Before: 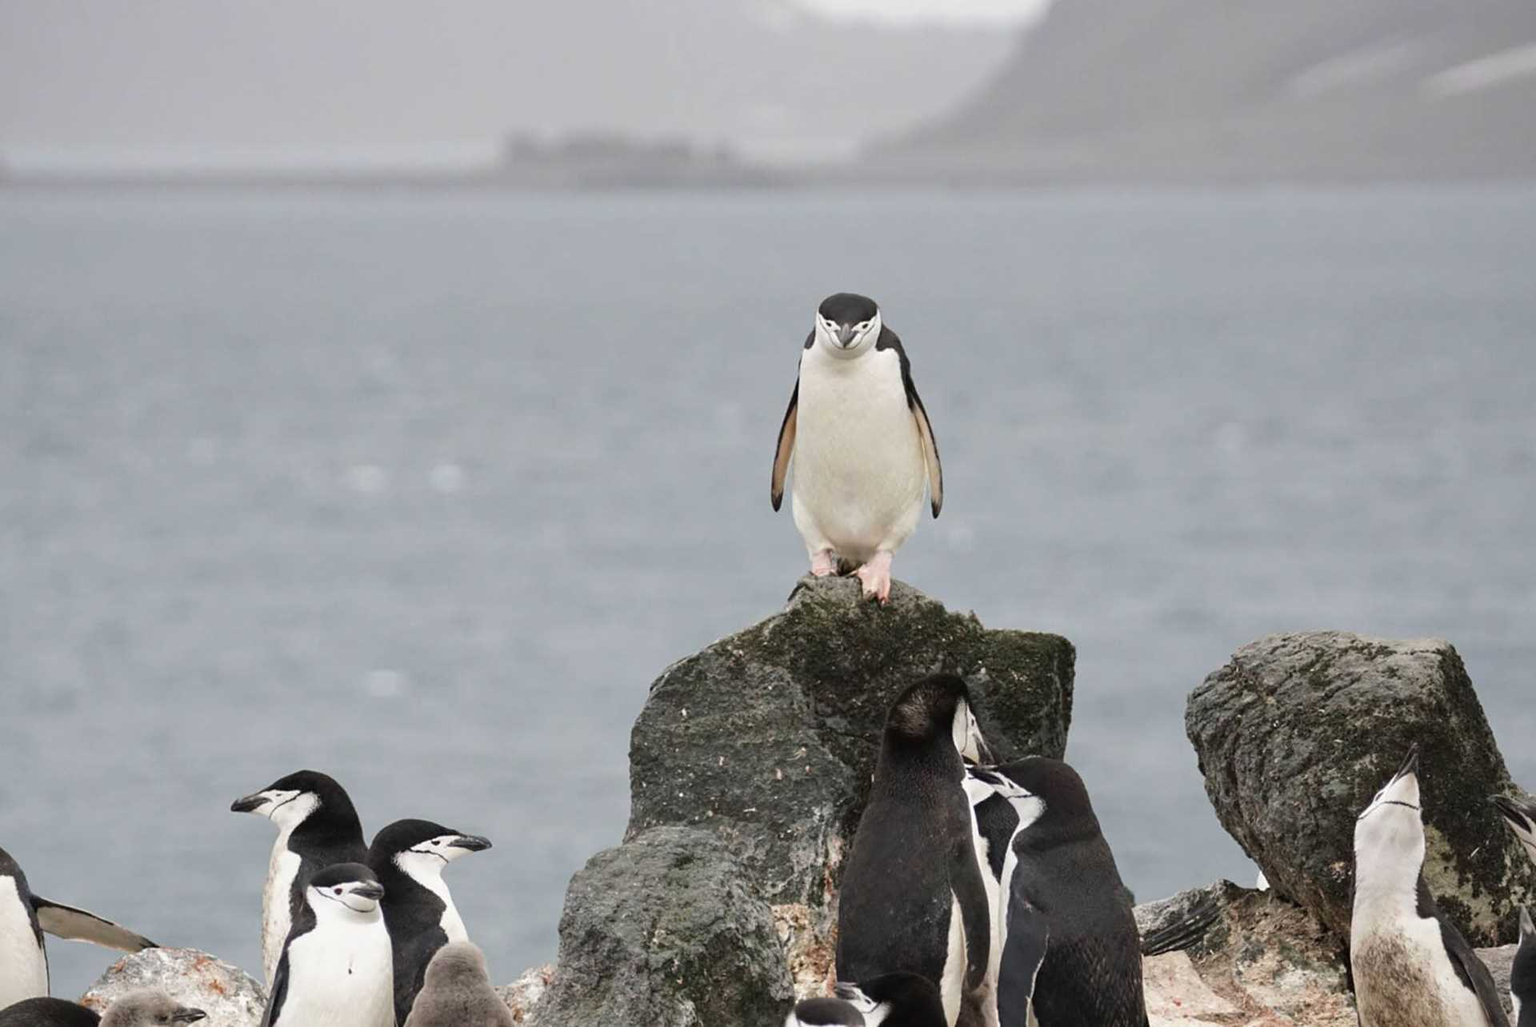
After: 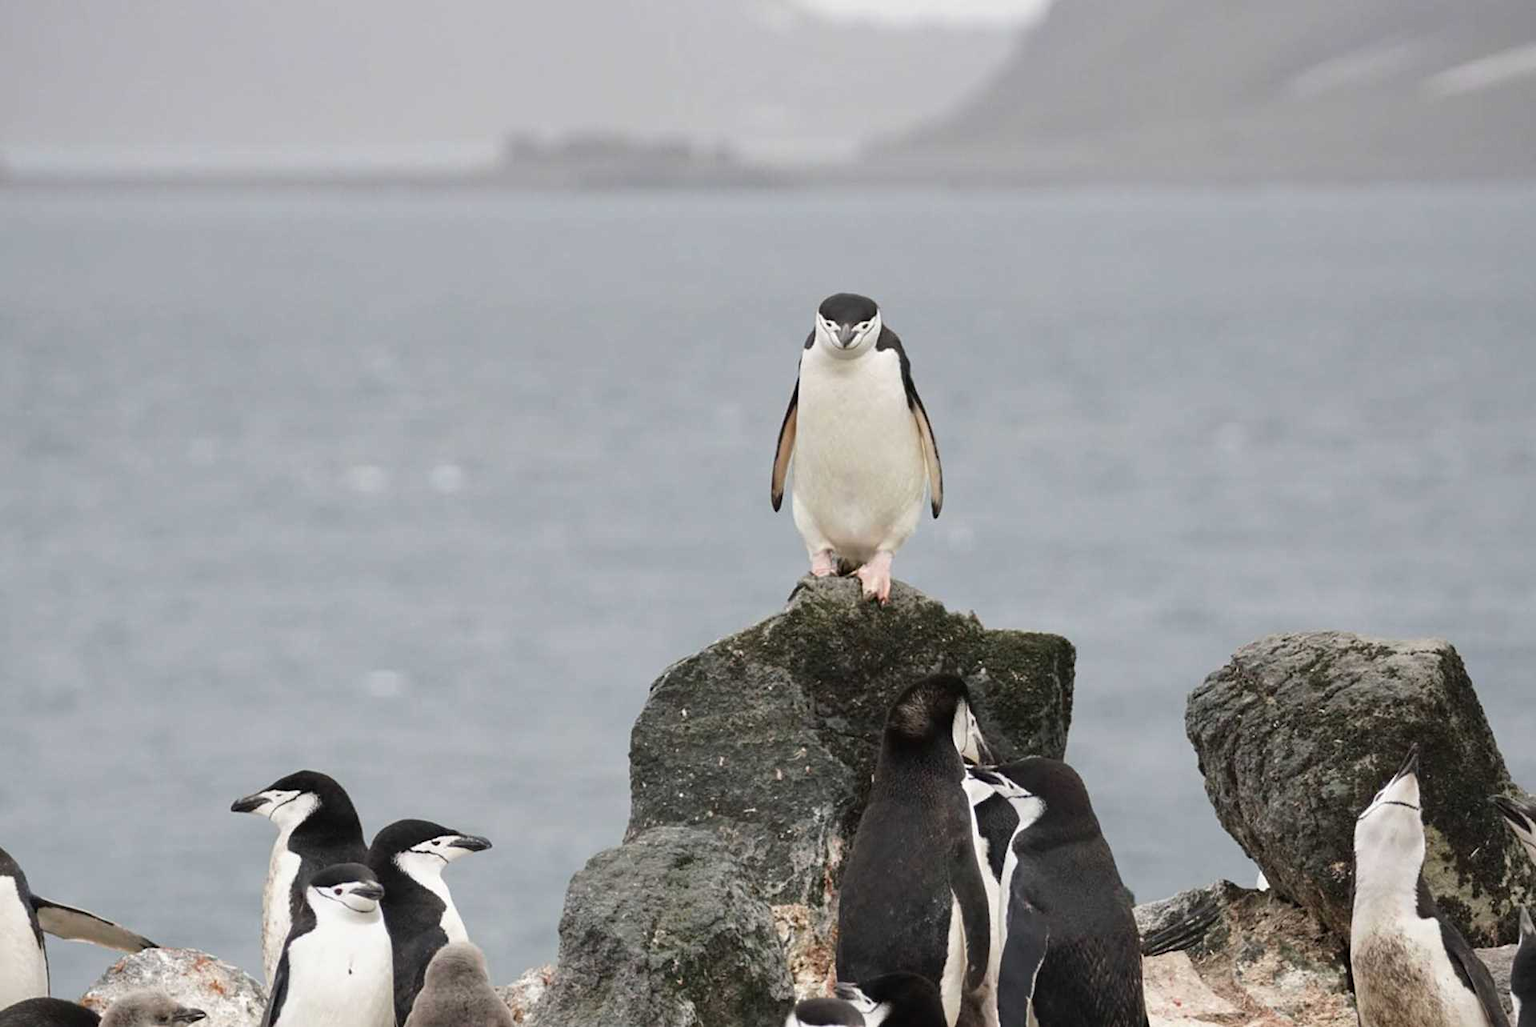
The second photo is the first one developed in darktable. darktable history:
rotate and perspective: automatic cropping original format, crop left 0, crop top 0
tone equalizer: on, module defaults
